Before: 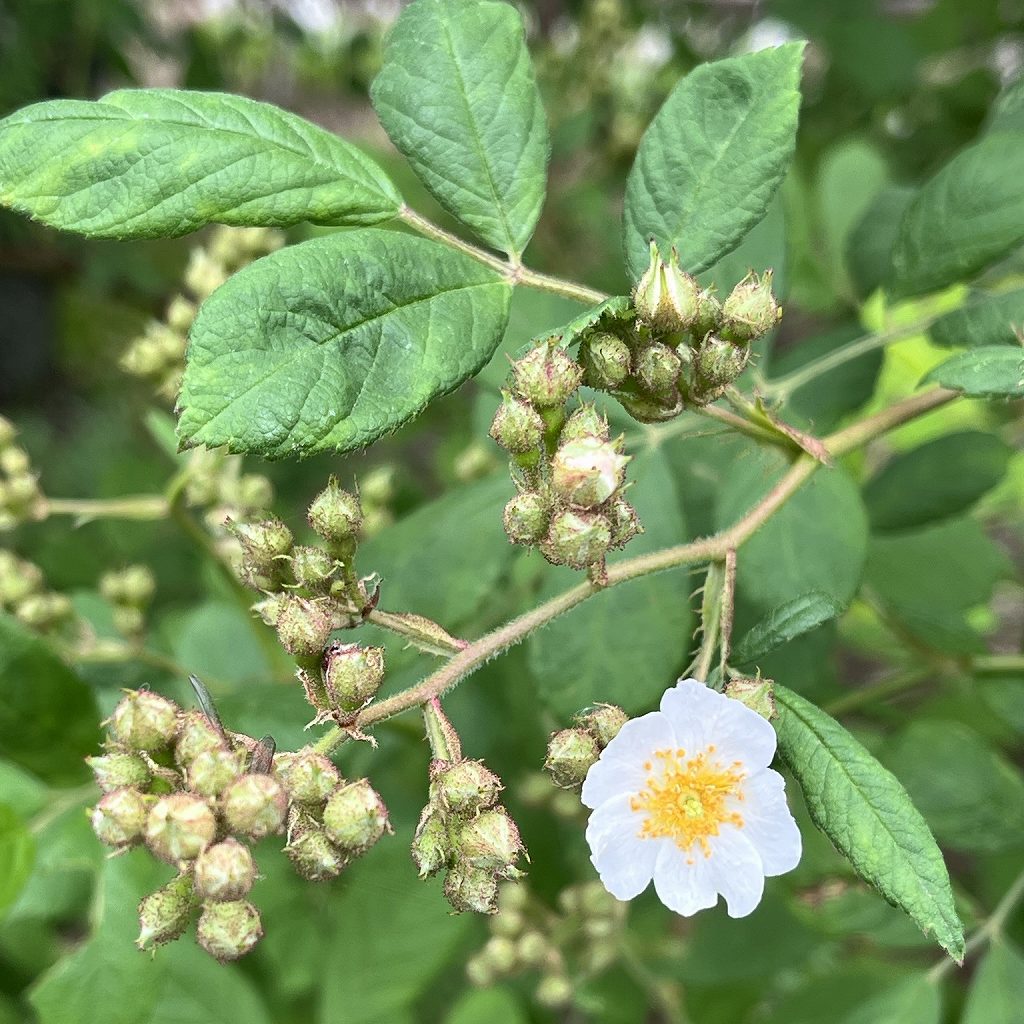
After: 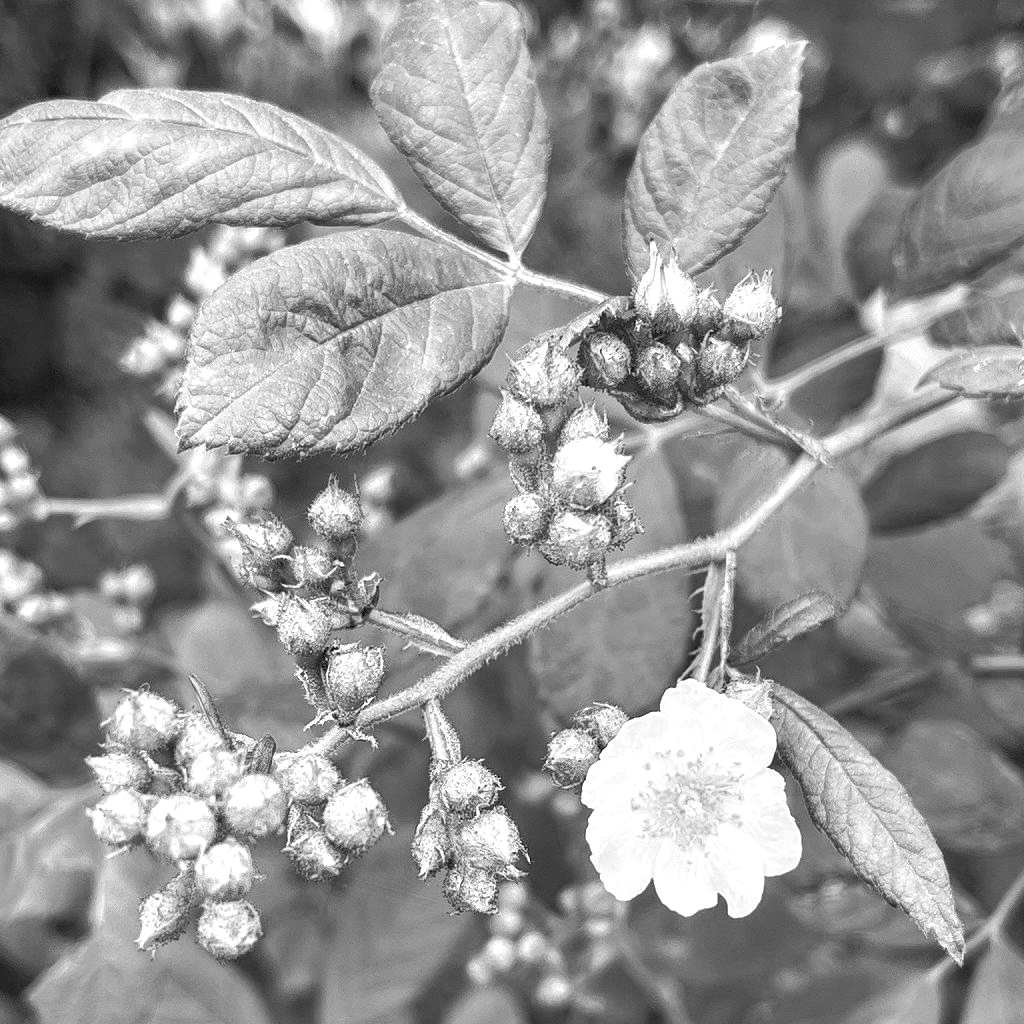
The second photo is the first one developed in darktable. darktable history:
color correction: saturation 0.99
monochrome: on, module defaults
white balance: red 1.066, blue 1.119
exposure: black level correction 0.001, exposure 0.191 EV, compensate highlight preservation false
local contrast: detail 130%
